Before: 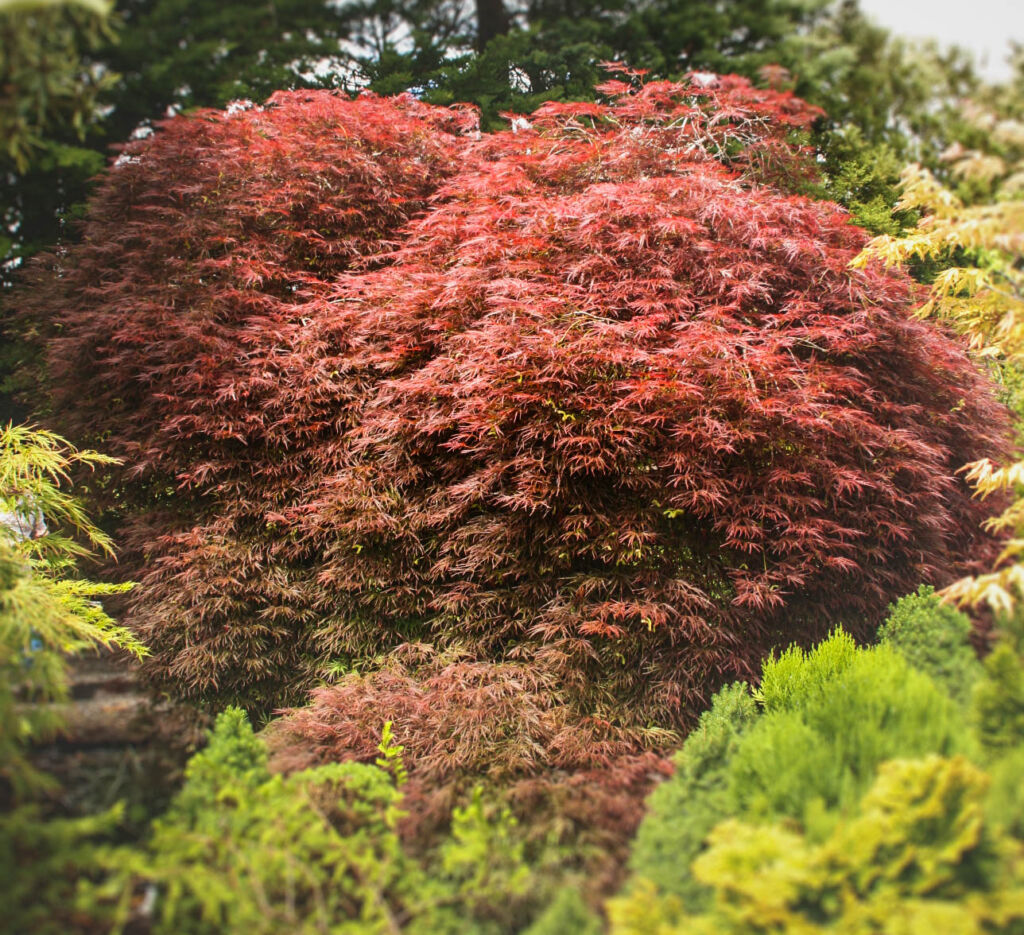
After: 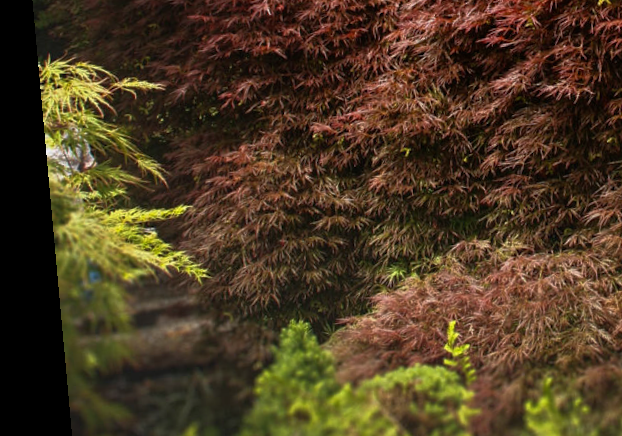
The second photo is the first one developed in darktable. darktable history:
crop: top 44.483%, right 43.593%, bottom 12.892%
white balance: emerald 1
rgb curve: curves: ch0 [(0, 0) (0.415, 0.237) (1, 1)]
rotate and perspective: rotation -5.2°, automatic cropping off
